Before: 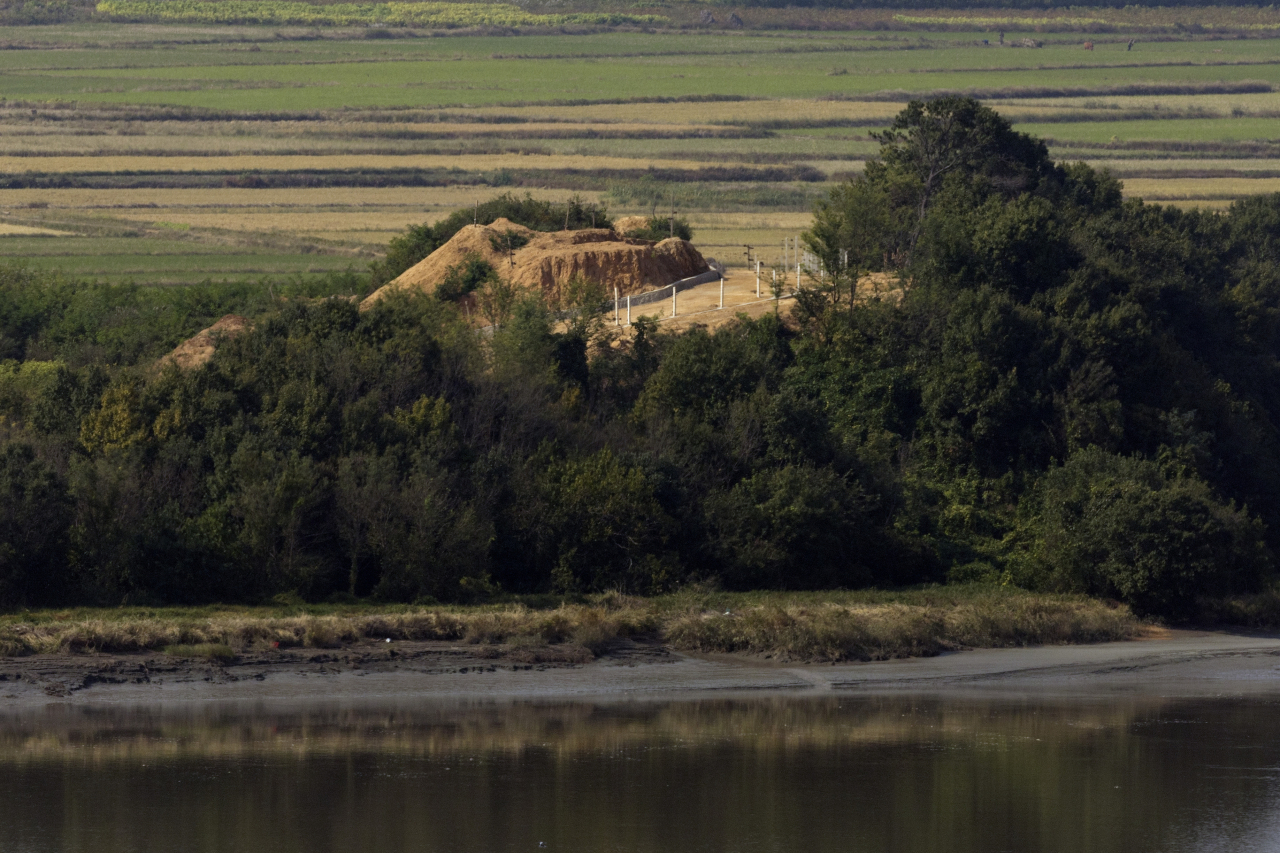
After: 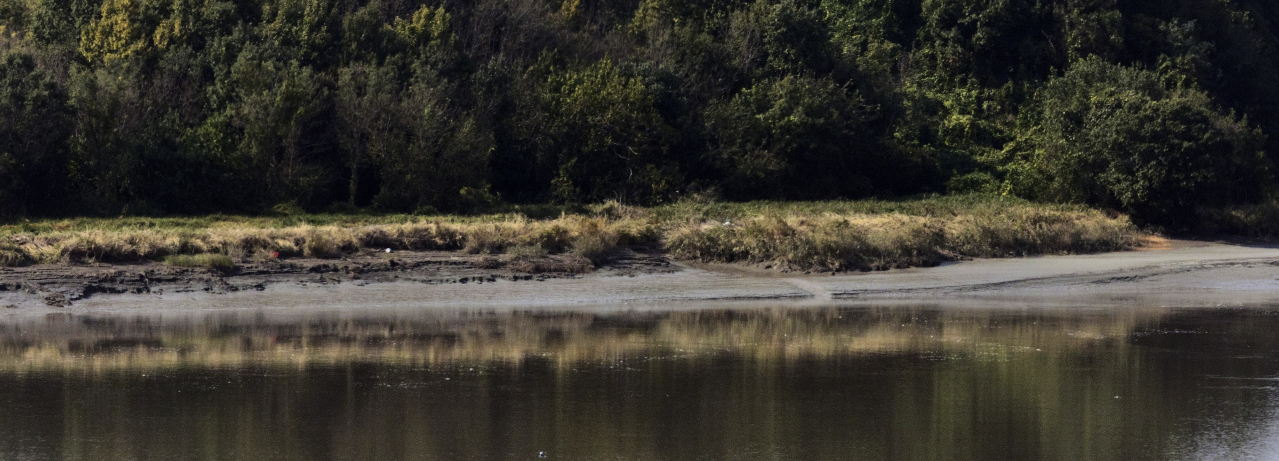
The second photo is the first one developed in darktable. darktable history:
crop and rotate: top 45.913%, right 0.042%
exposure: exposure -0.04 EV, compensate exposure bias true, compensate highlight preservation false
tone equalizer: -7 EV 0.152 EV, -6 EV 0.621 EV, -5 EV 1.17 EV, -4 EV 1.33 EV, -3 EV 1.14 EV, -2 EV 0.6 EV, -1 EV 0.146 EV, edges refinement/feathering 500, mask exposure compensation -1.57 EV, preserve details no
